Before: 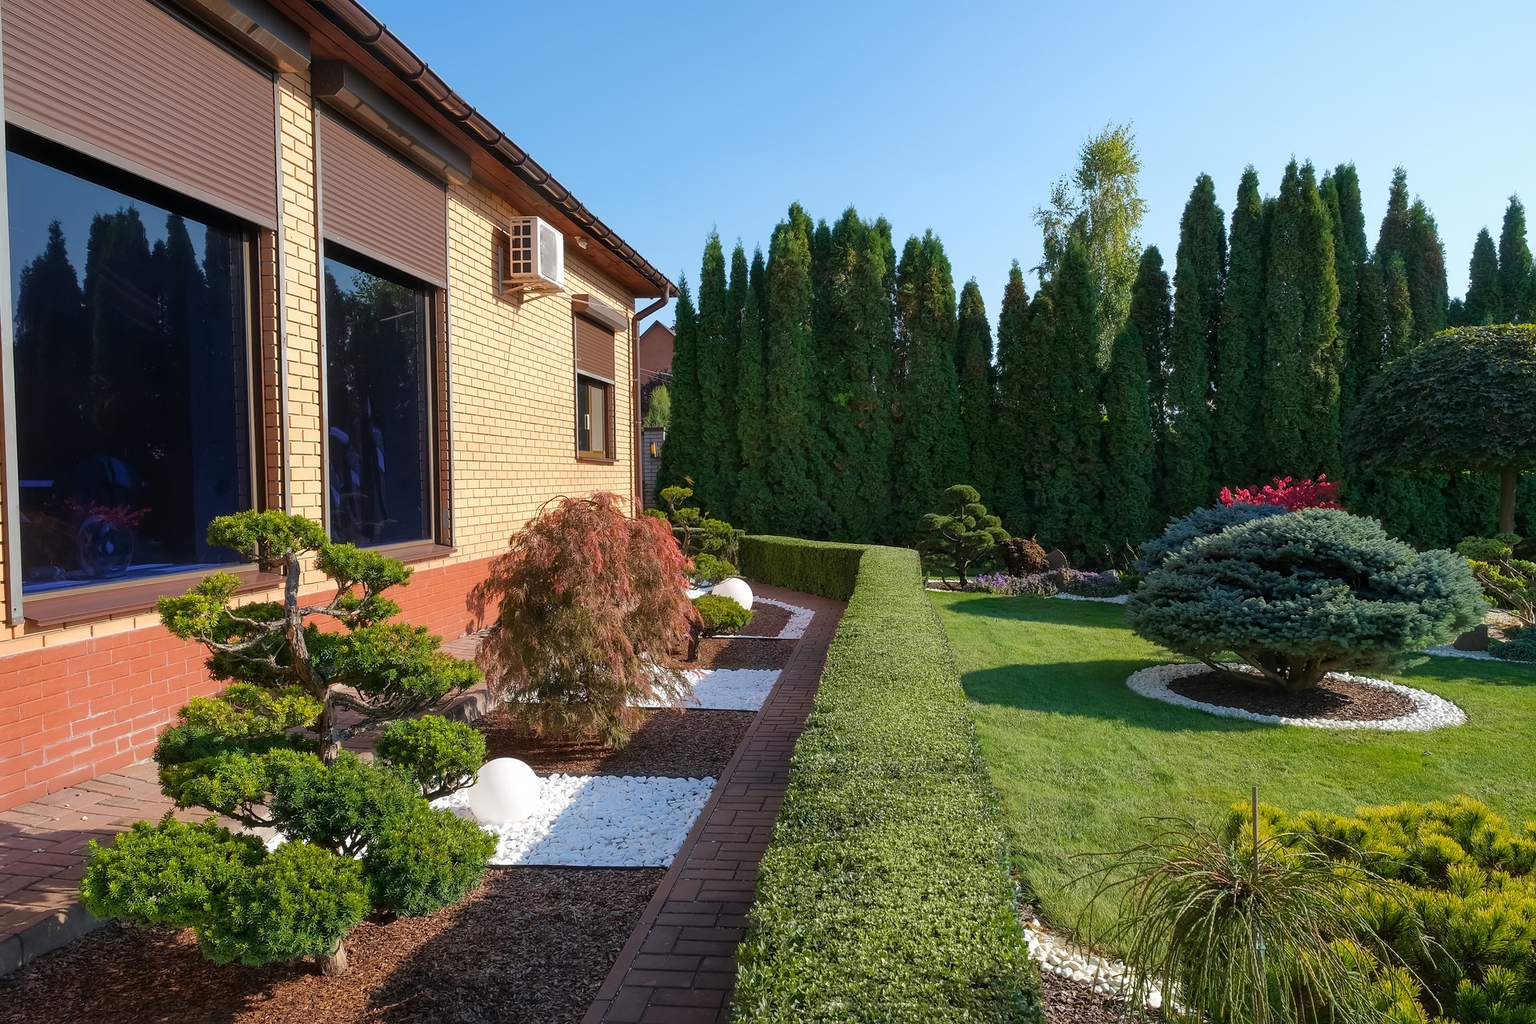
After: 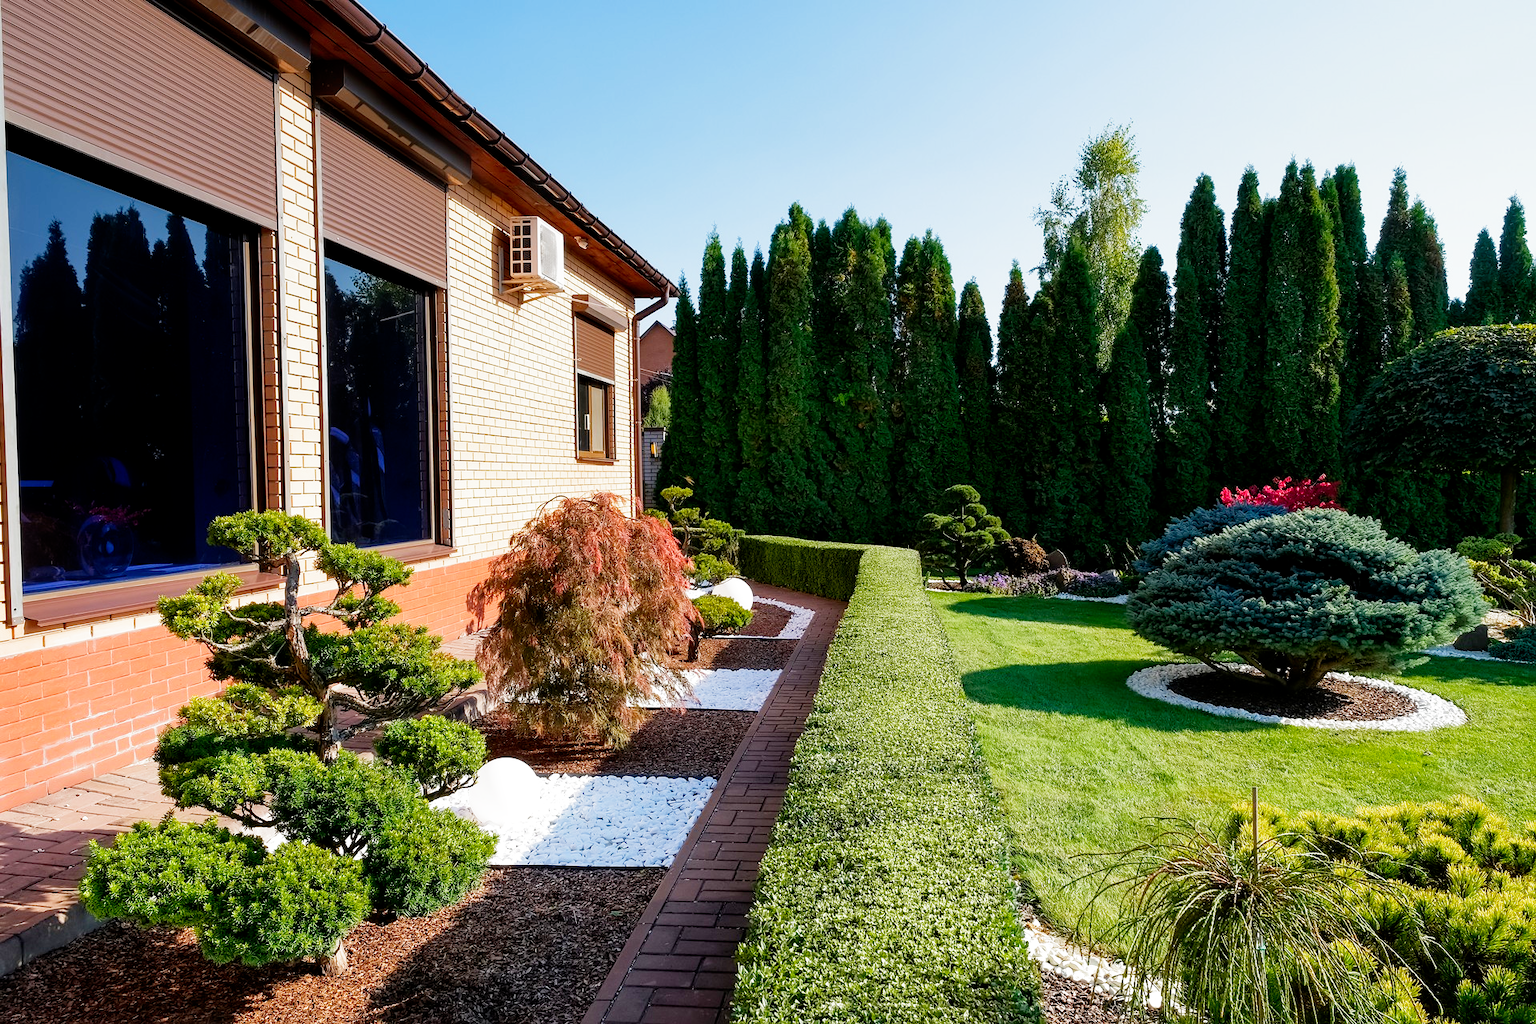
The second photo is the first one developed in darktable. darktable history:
graduated density: rotation -0.352°, offset 57.64
filmic rgb: middle gray luminance 10%, black relative exposure -8.61 EV, white relative exposure 3.3 EV, threshold 6 EV, target black luminance 0%, hardness 5.2, latitude 44.69%, contrast 1.302, highlights saturation mix 5%, shadows ↔ highlights balance 24.64%, add noise in highlights 0, preserve chrominance no, color science v3 (2019), use custom middle-gray values true, iterations of high-quality reconstruction 0, contrast in highlights soft, enable highlight reconstruction true
